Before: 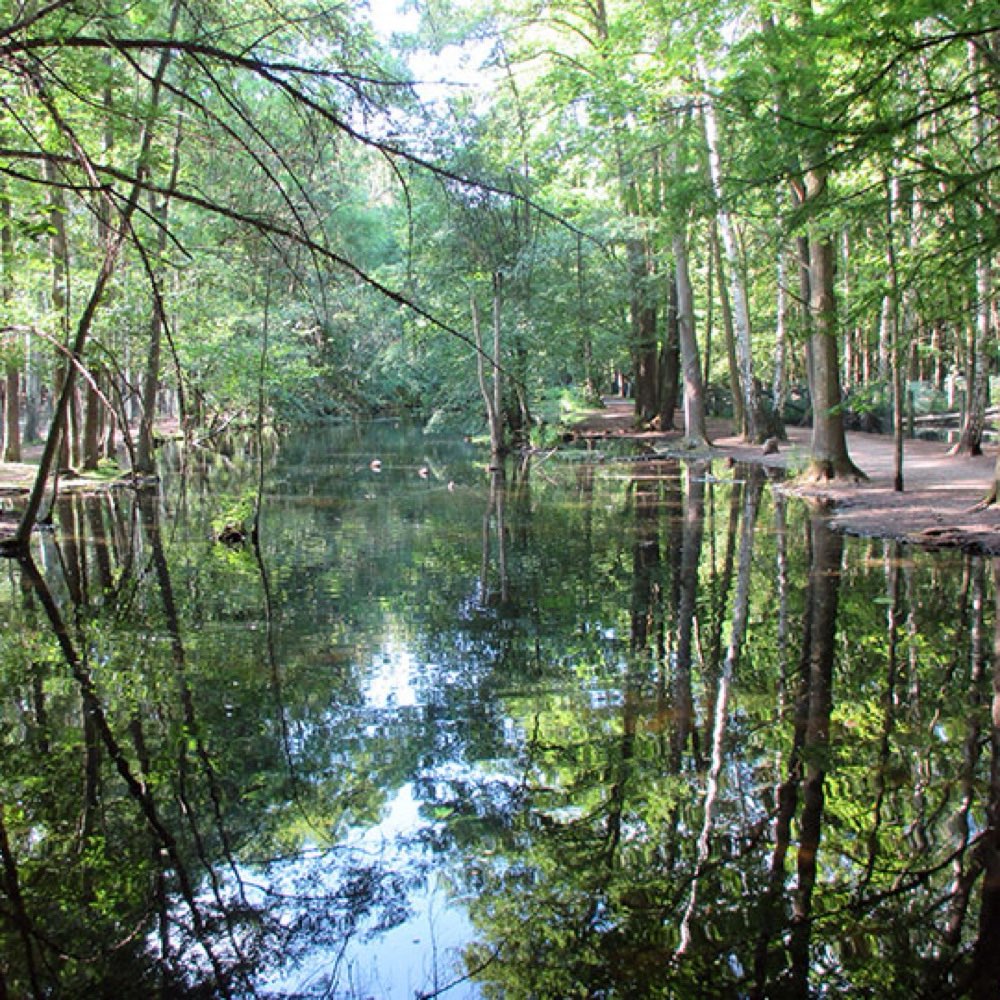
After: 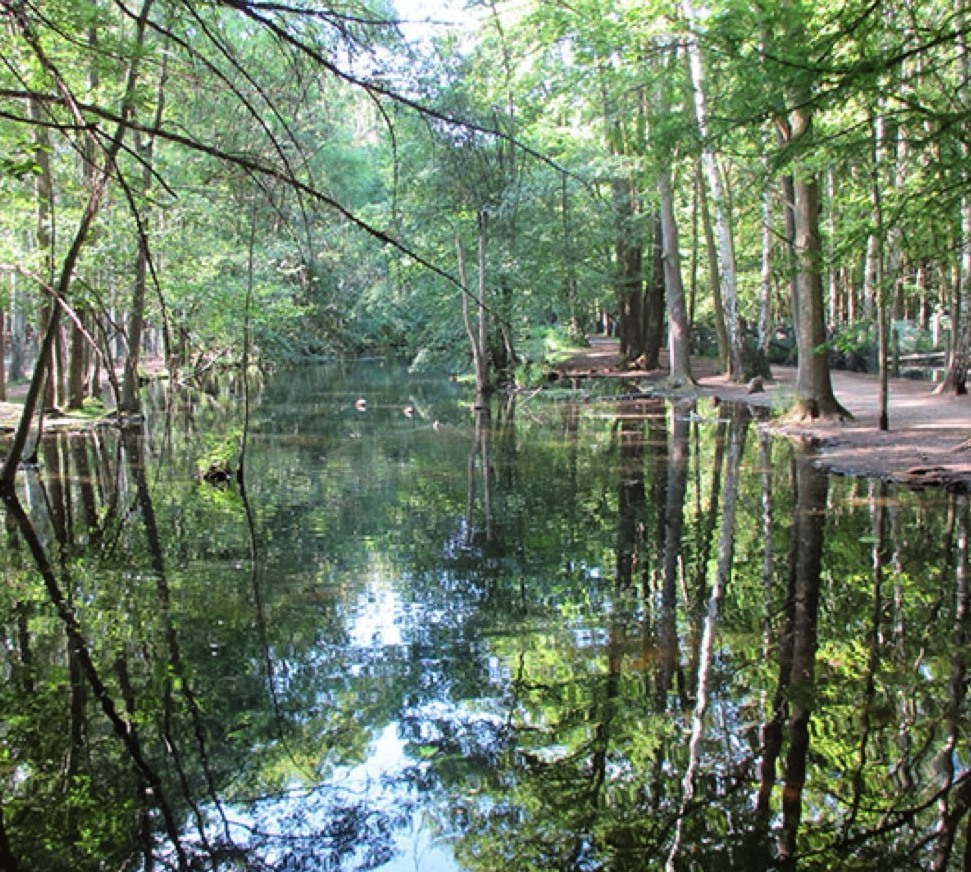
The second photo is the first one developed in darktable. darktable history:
color balance rgb: perceptual saturation grading › global saturation -3%
crop: left 1.507%, top 6.147%, right 1.379%, bottom 6.637%
surface blur: radius 16.53, green 0.002
